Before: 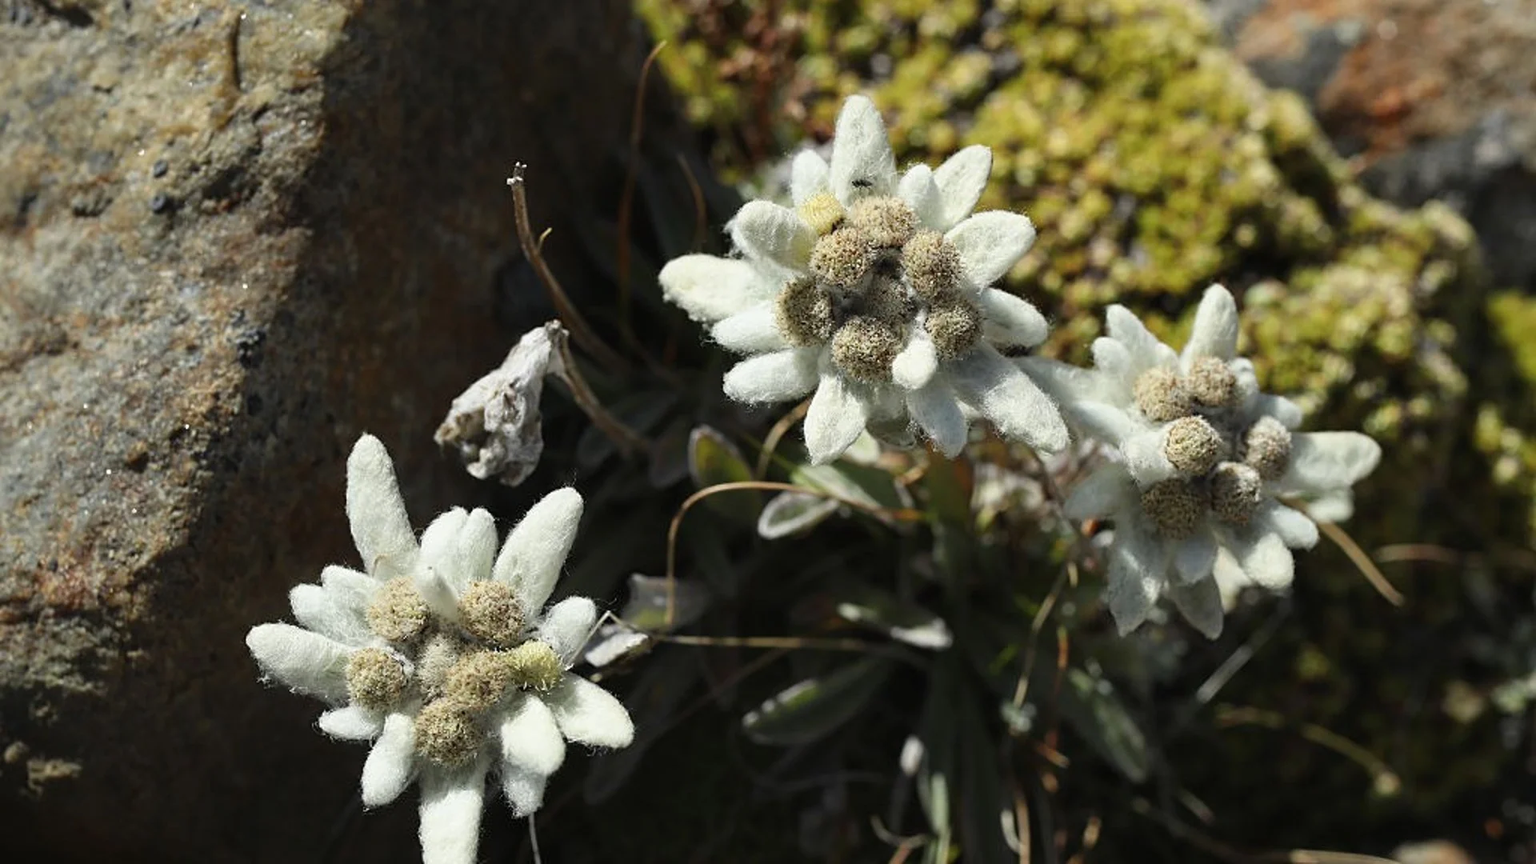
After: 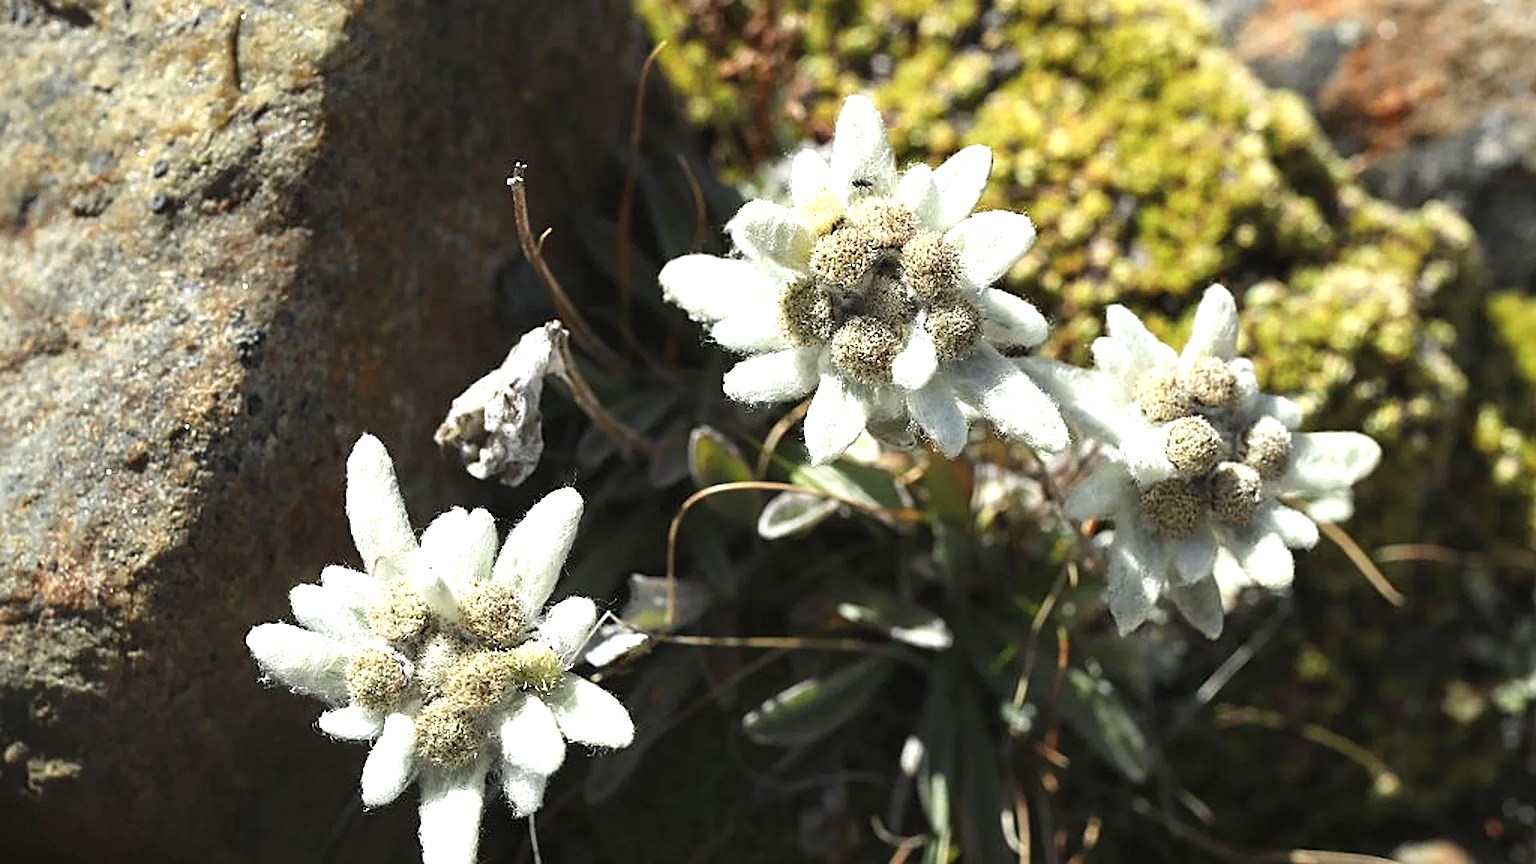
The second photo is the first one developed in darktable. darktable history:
exposure: black level correction 0, exposure 0.9 EV, compensate highlight preservation false
sharpen: on, module defaults
